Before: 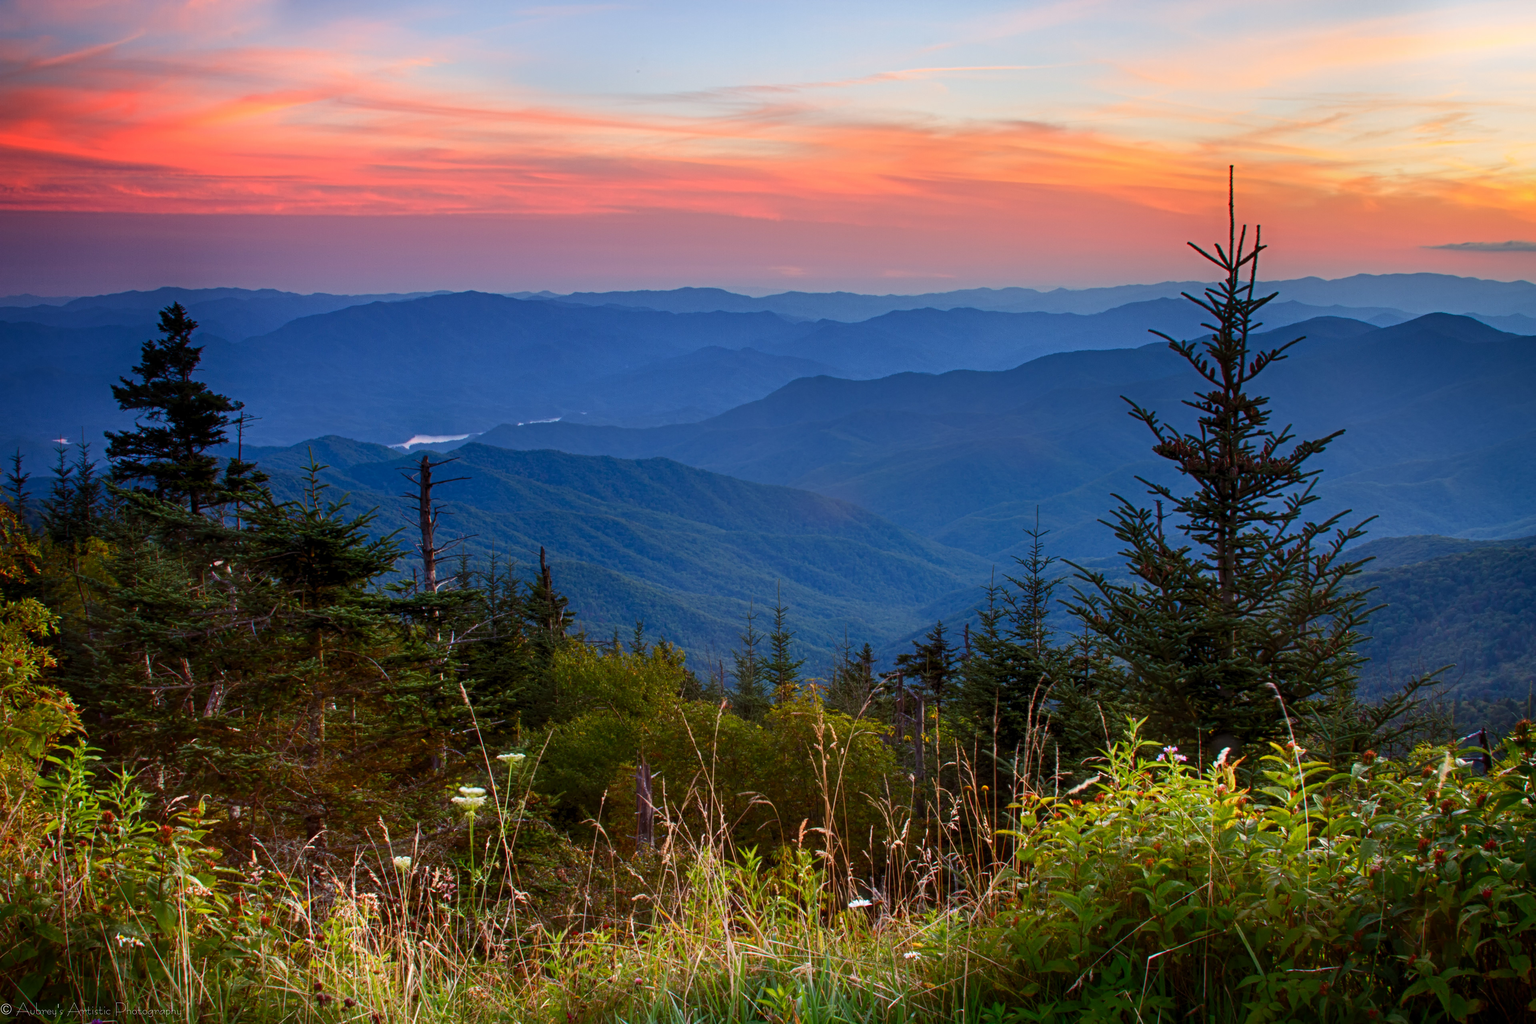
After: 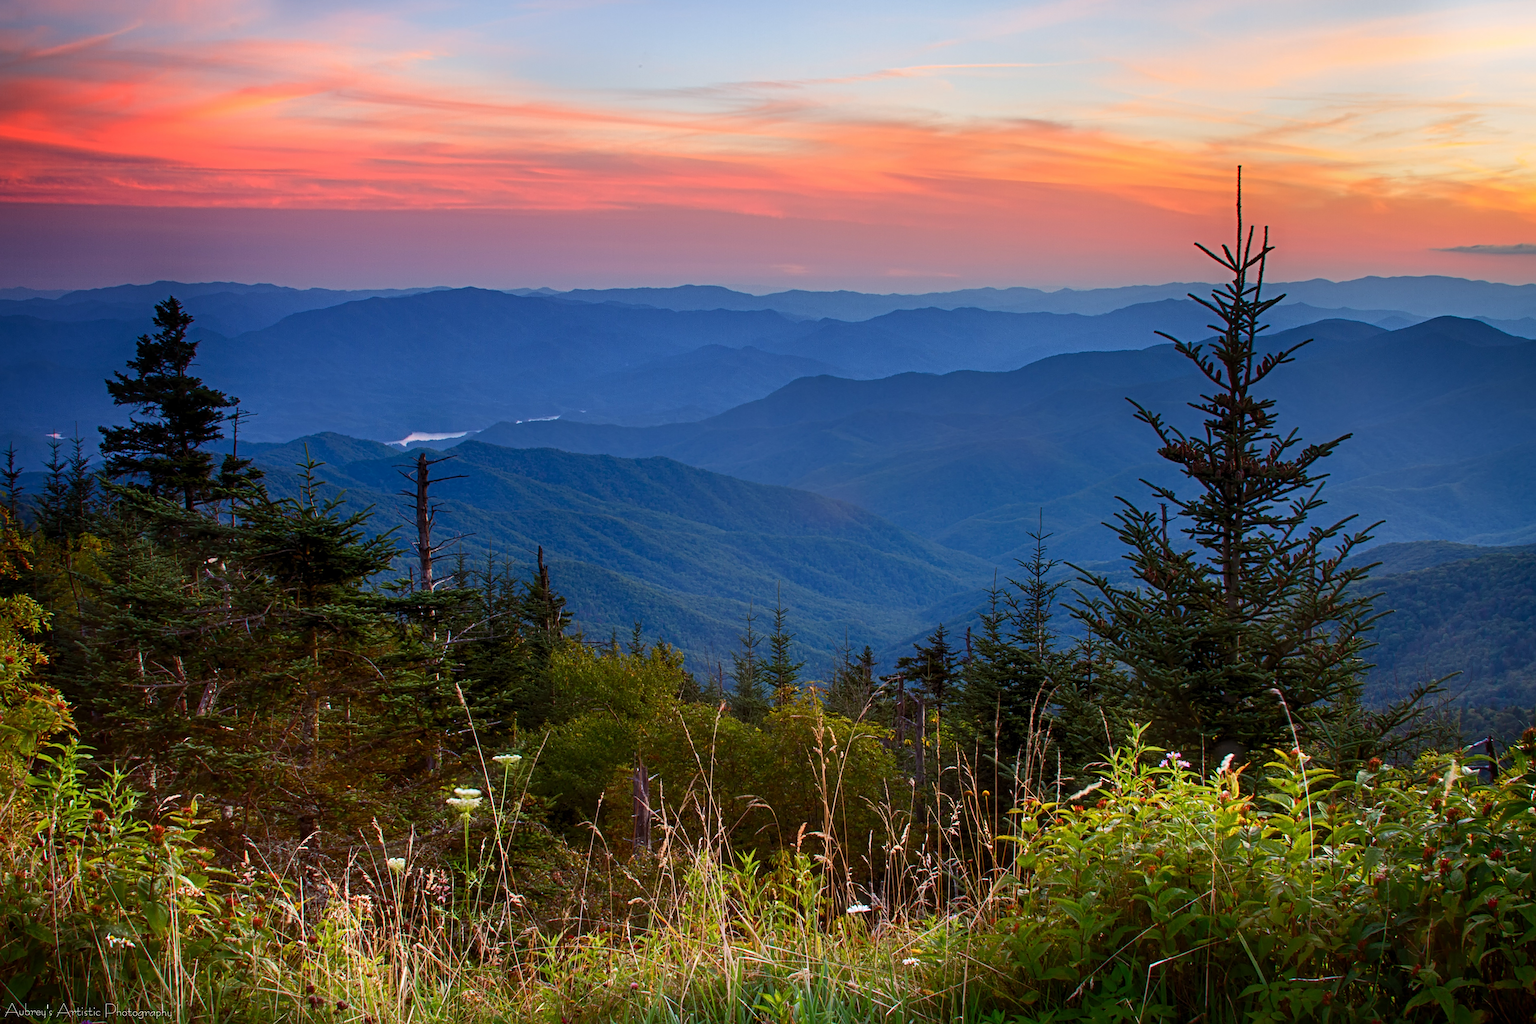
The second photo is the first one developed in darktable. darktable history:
crop and rotate: angle -0.406°
sharpen: on, module defaults
